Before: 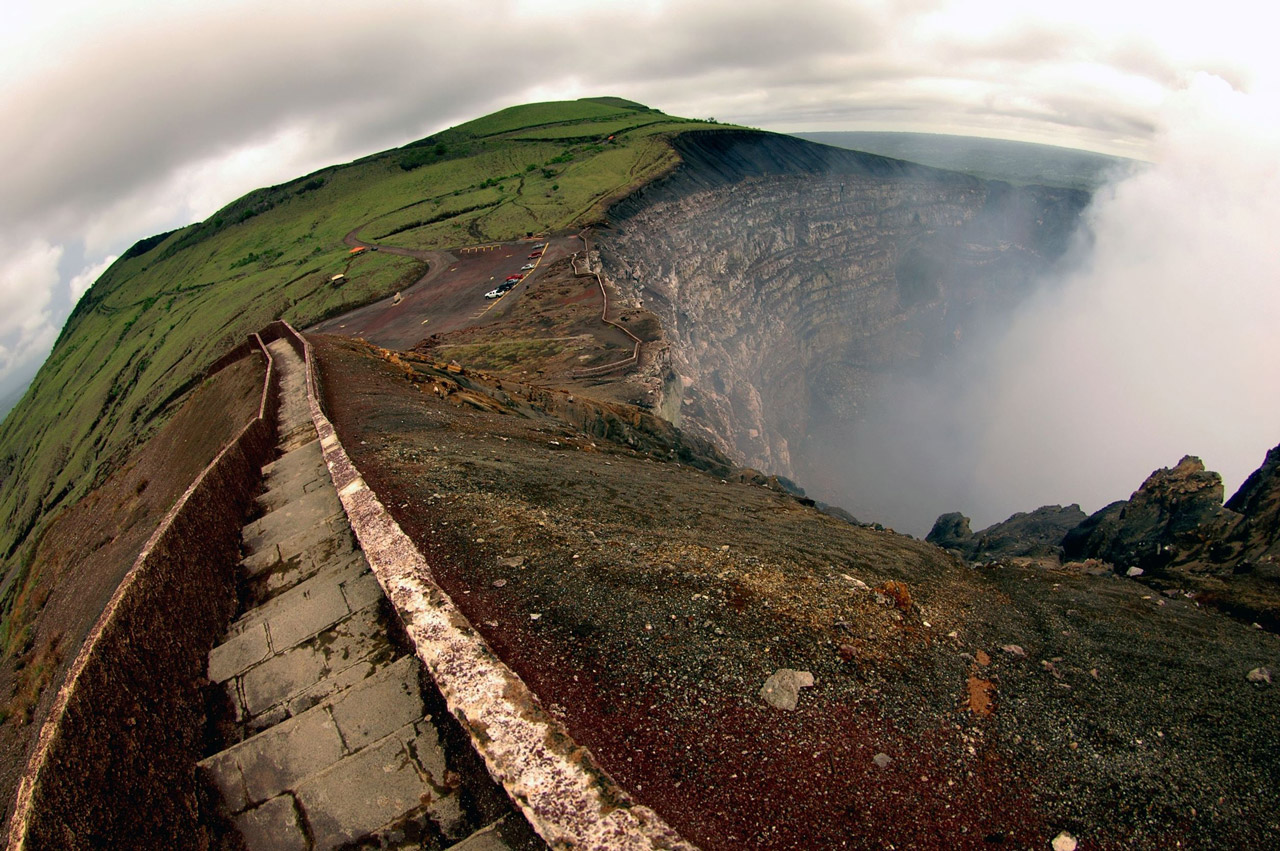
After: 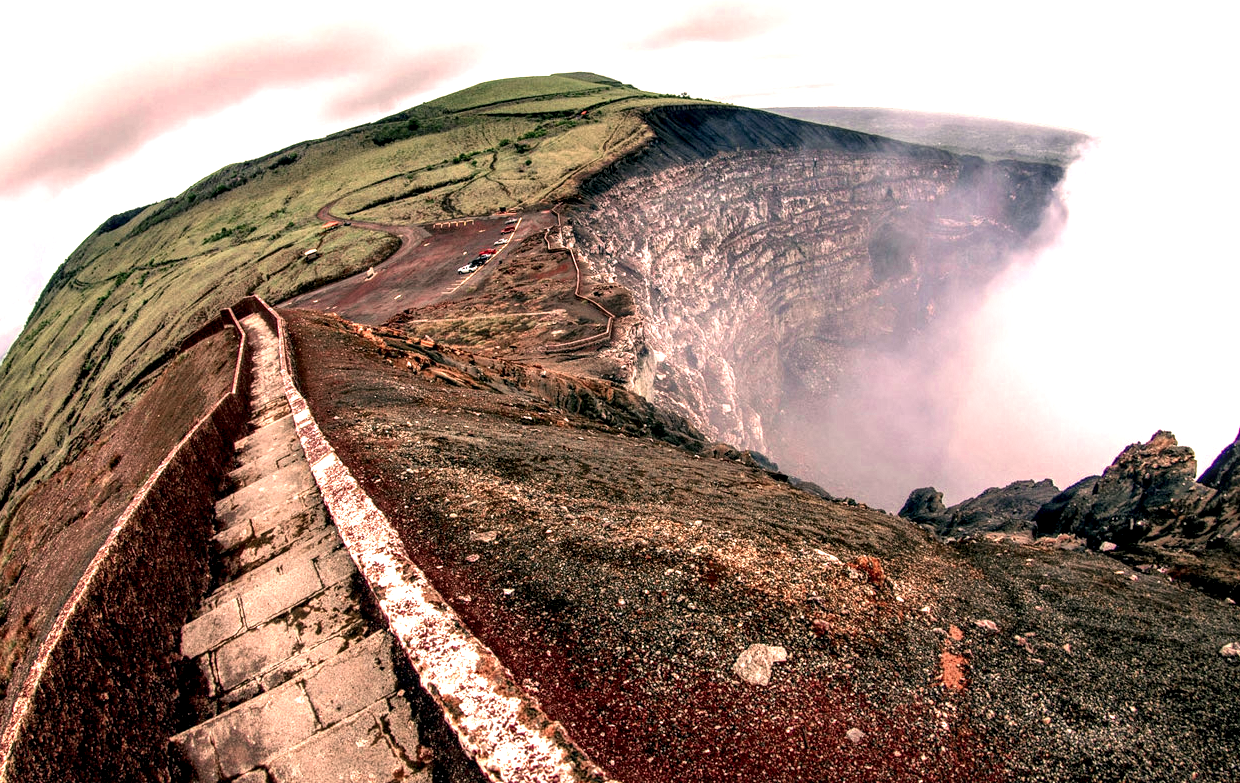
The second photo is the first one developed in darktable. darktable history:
exposure: exposure 1.093 EV, compensate highlight preservation false
crop: left 2.142%, top 3.004%, right 0.935%, bottom 4.904%
color correction: highlights a* 14.66, highlights b* 4.69
base curve: curves: ch0 [(0, 0) (0.303, 0.277) (1, 1)], preserve colors none
color zones: curves: ch0 [(0, 0.473) (0.001, 0.473) (0.226, 0.548) (0.4, 0.589) (0.525, 0.54) (0.728, 0.403) (0.999, 0.473) (1, 0.473)]; ch1 [(0, 0.619) (0.001, 0.619) (0.234, 0.388) (0.4, 0.372) (0.528, 0.422) (0.732, 0.53) (0.999, 0.619) (1, 0.619)]; ch2 [(0, 0.547) (0.001, 0.547) (0.226, 0.45) (0.4, 0.525) (0.525, 0.585) (0.8, 0.511) (0.999, 0.547) (1, 0.547)]
local contrast: highlights 17%, detail 186%
